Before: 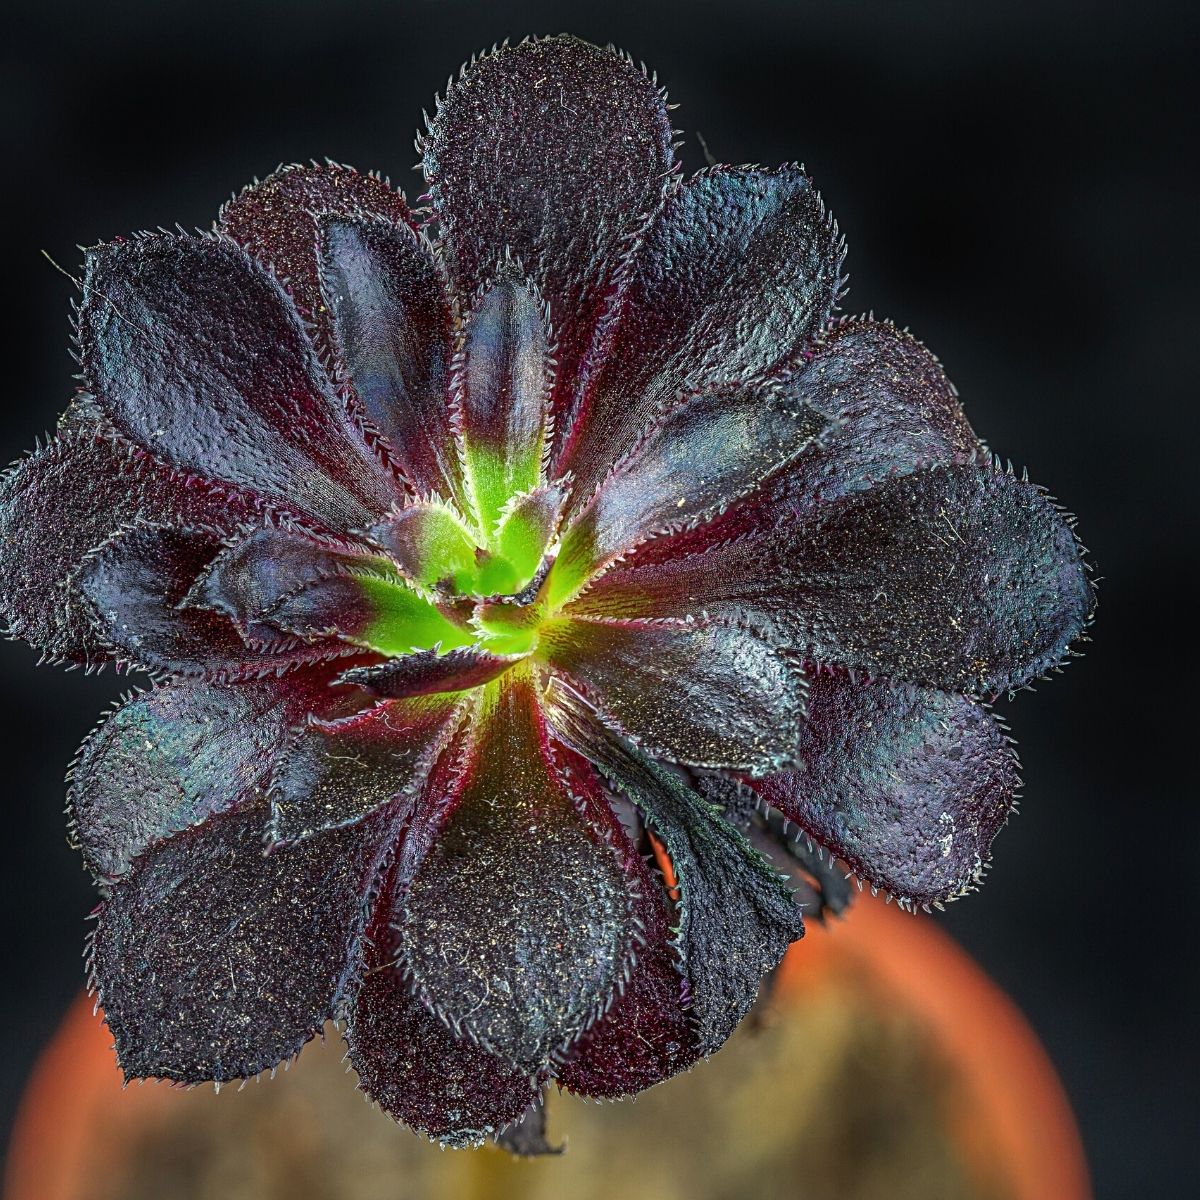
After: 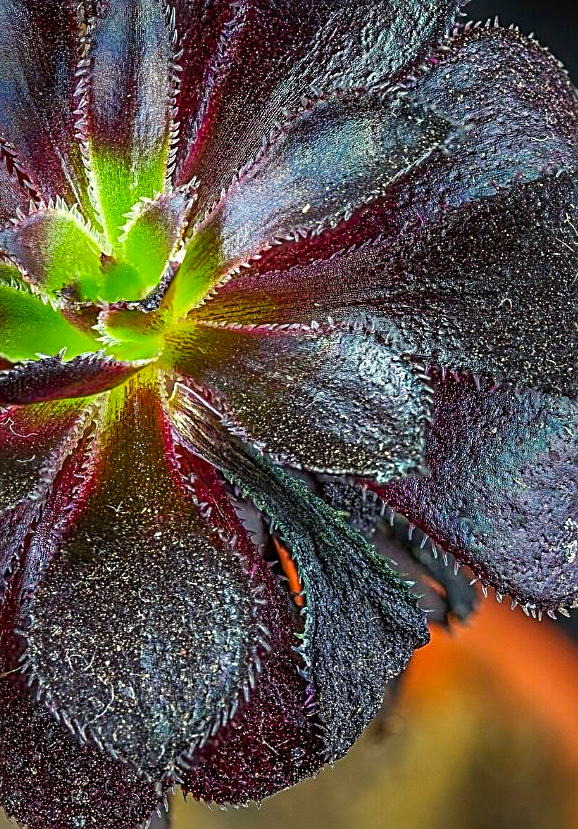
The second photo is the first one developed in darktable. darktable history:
color balance rgb: shadows lift › chroma 0.882%, shadows lift › hue 114.91°, linear chroma grading › global chroma 24.663%, perceptual saturation grading › global saturation 0.469%, global vibrance 9.234%
sharpen: on, module defaults
crop: left 31.332%, top 24.553%, right 20.431%, bottom 6.319%
